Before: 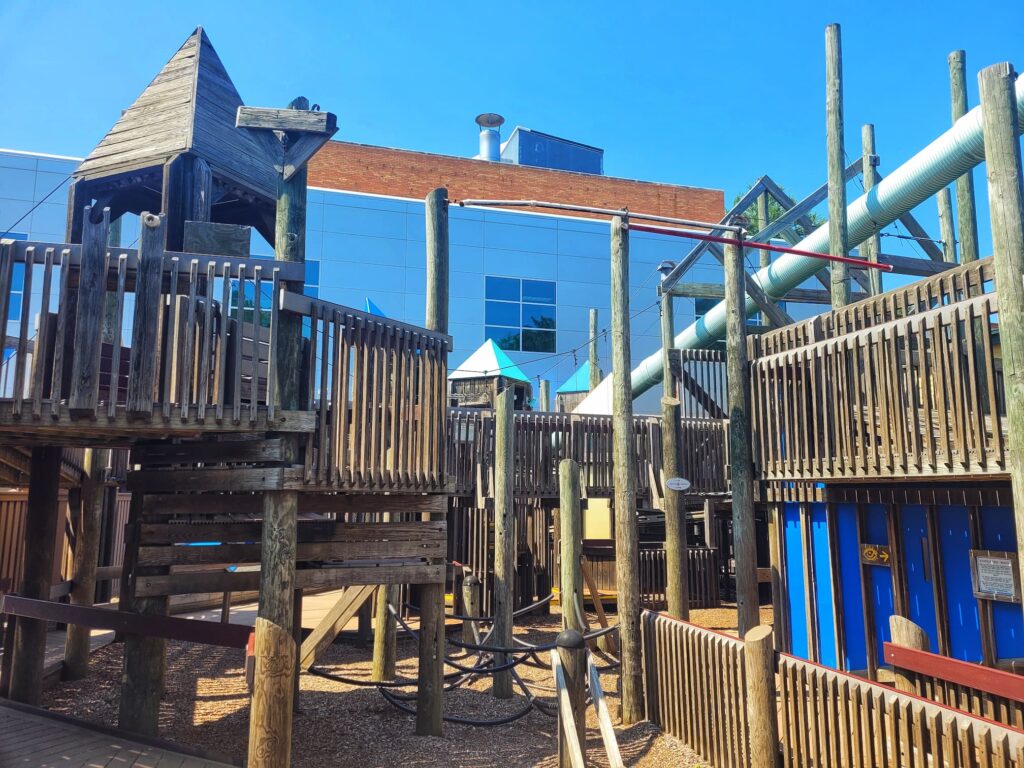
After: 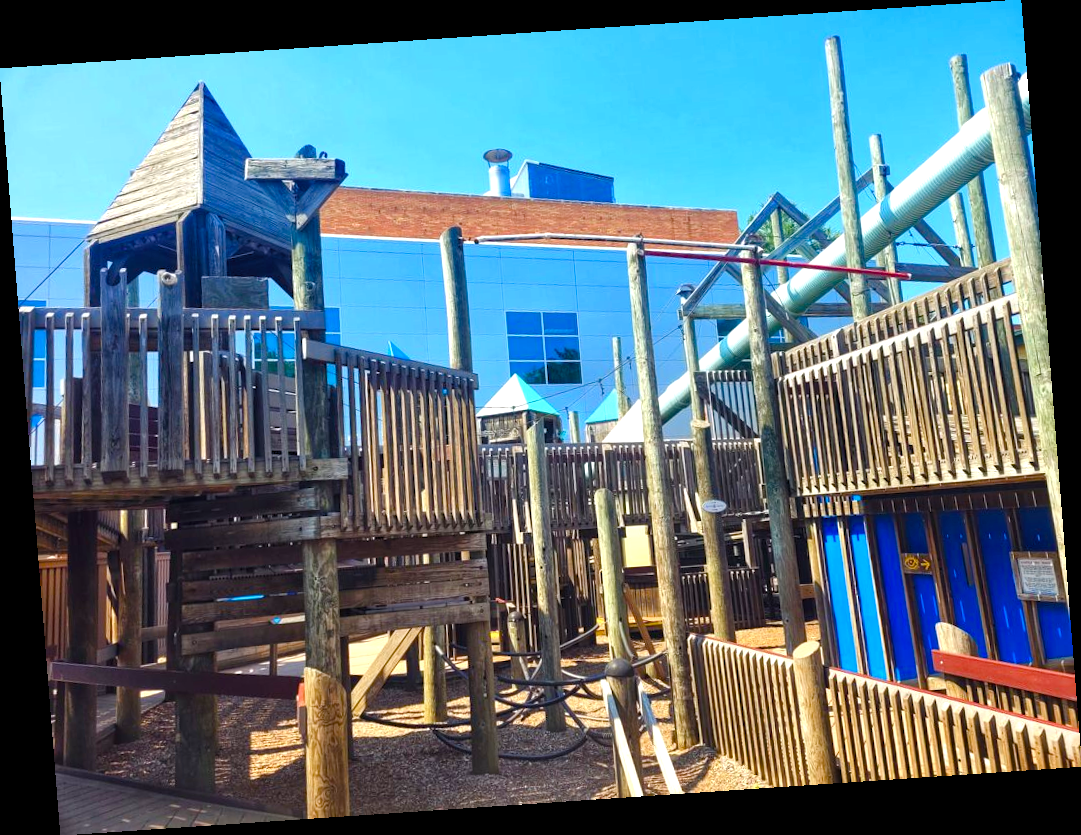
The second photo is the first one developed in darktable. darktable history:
color balance rgb: perceptual saturation grading › global saturation 25%, perceptual saturation grading › highlights -50%, perceptual saturation grading › shadows 30%, perceptual brilliance grading › global brilliance 12%, global vibrance 20%
rotate and perspective: rotation -4.2°, shear 0.006, automatic cropping off
levels: levels [0.016, 0.492, 0.969]
